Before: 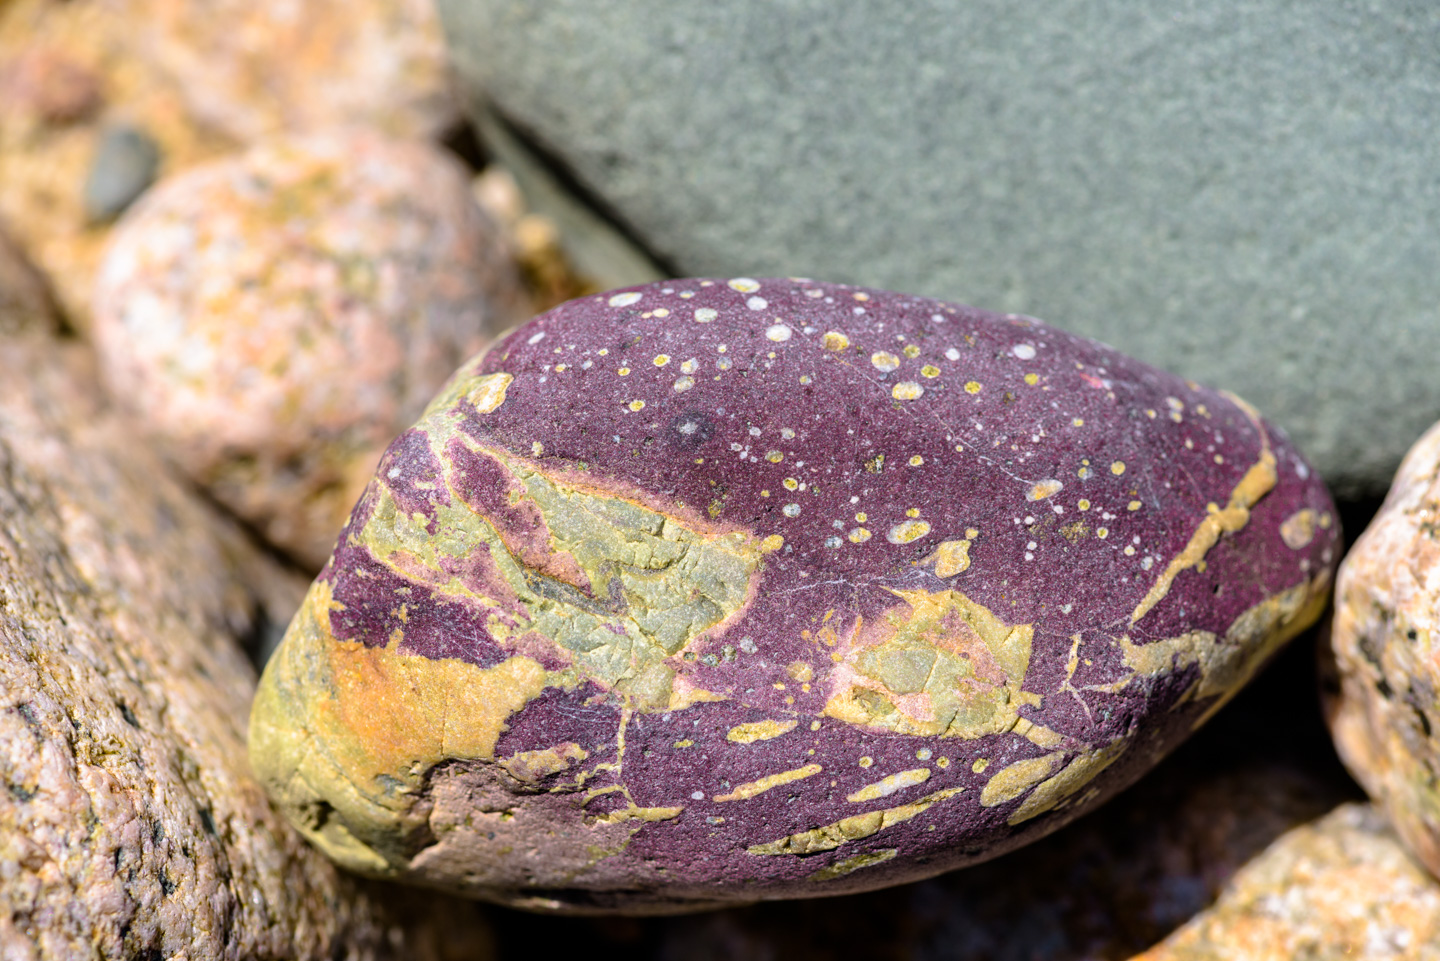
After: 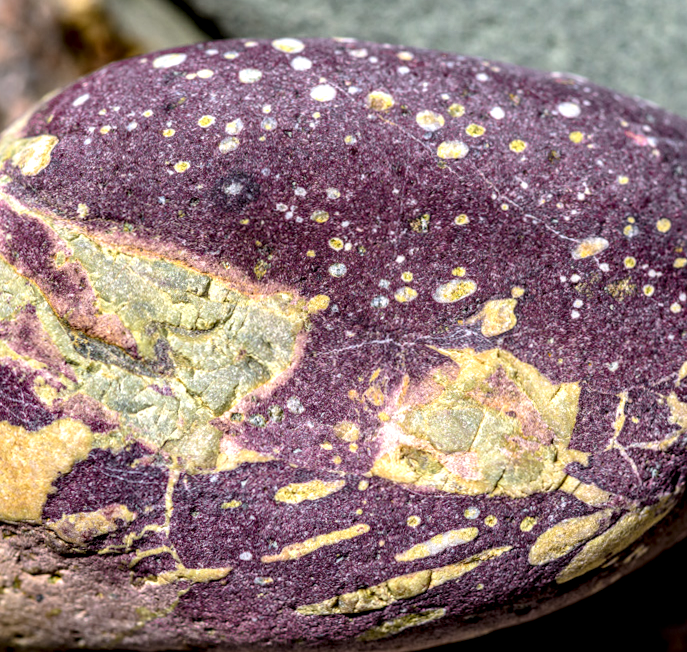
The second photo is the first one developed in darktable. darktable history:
local contrast: highlights 20%, shadows 70%, detail 170%
exposure: black level correction 0.001, compensate highlight preservation false
rotate and perspective: rotation -0.45°, automatic cropping original format, crop left 0.008, crop right 0.992, crop top 0.012, crop bottom 0.988
crop: left 31.379%, top 24.658%, right 20.326%, bottom 6.628%
